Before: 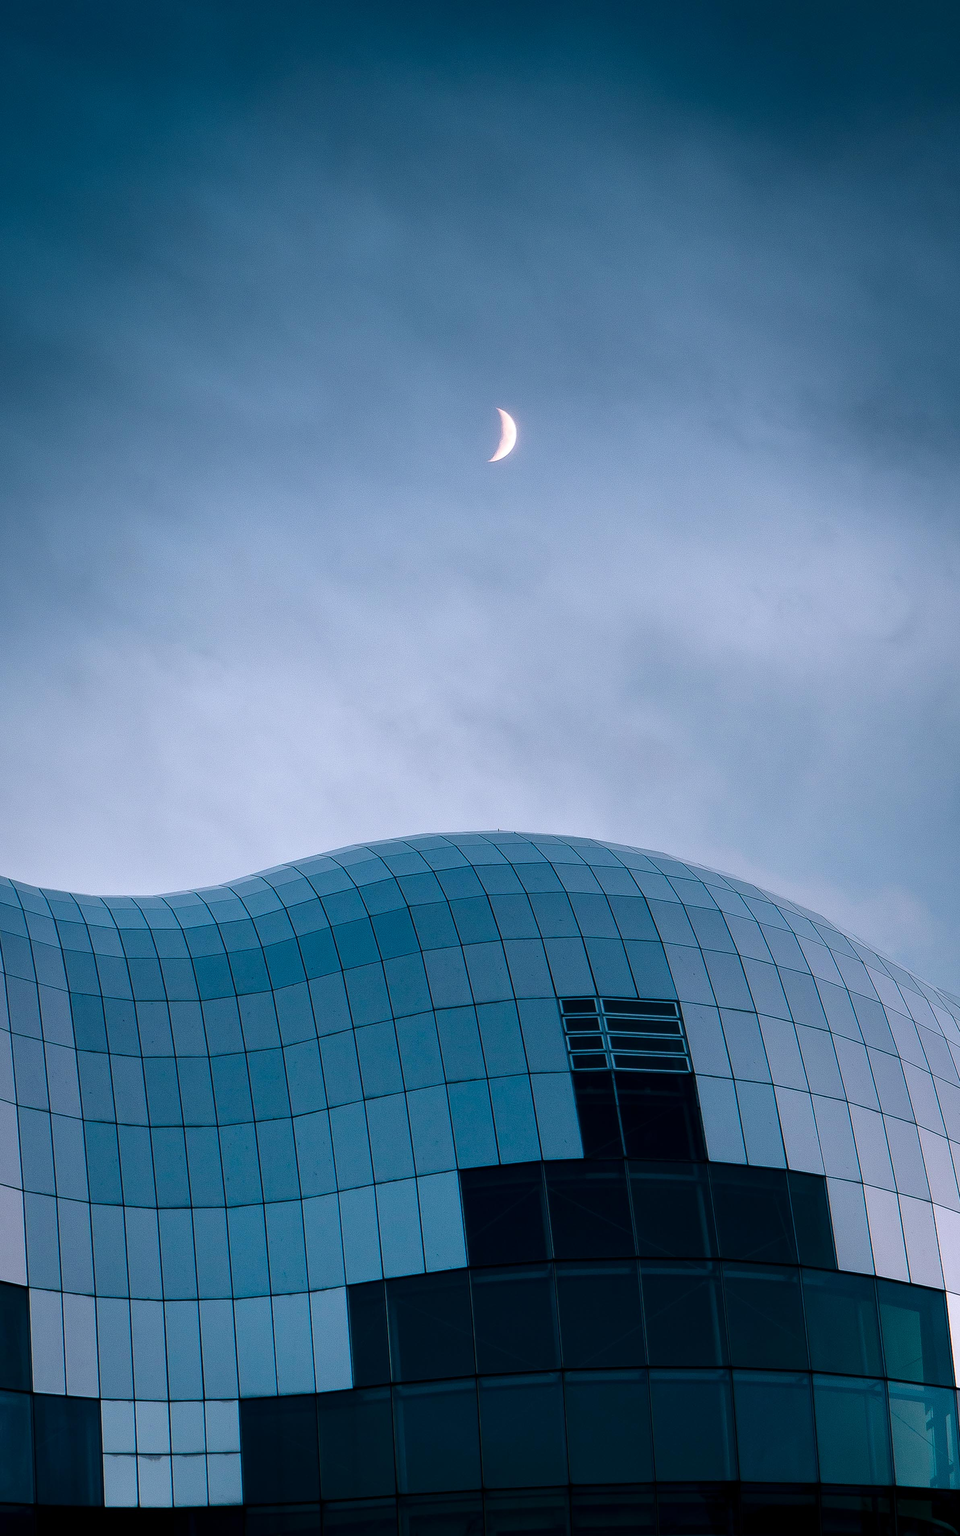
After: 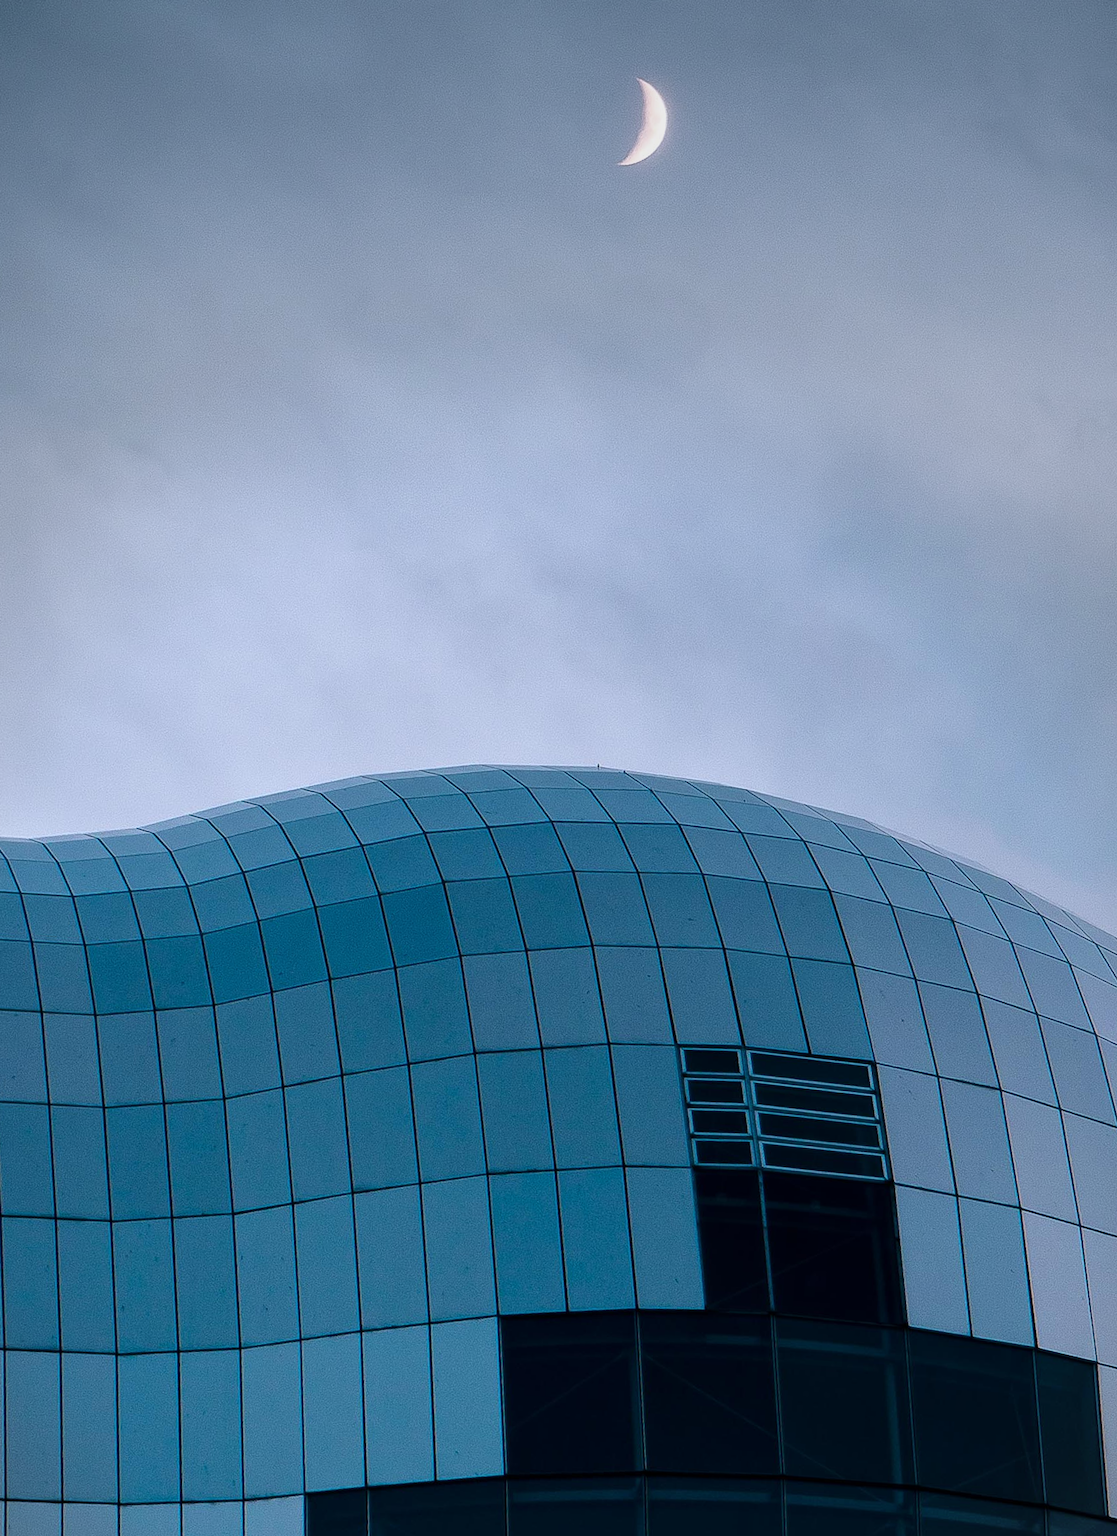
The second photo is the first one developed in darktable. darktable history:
crop and rotate: angle -3.49°, left 9.922%, top 21.045%, right 11.992%, bottom 11.854%
vignetting: fall-off start 75.76%, fall-off radius 26.22%, brightness -0.175, saturation -0.294, center (-0.024, 0.398), width/height ratio 0.974
